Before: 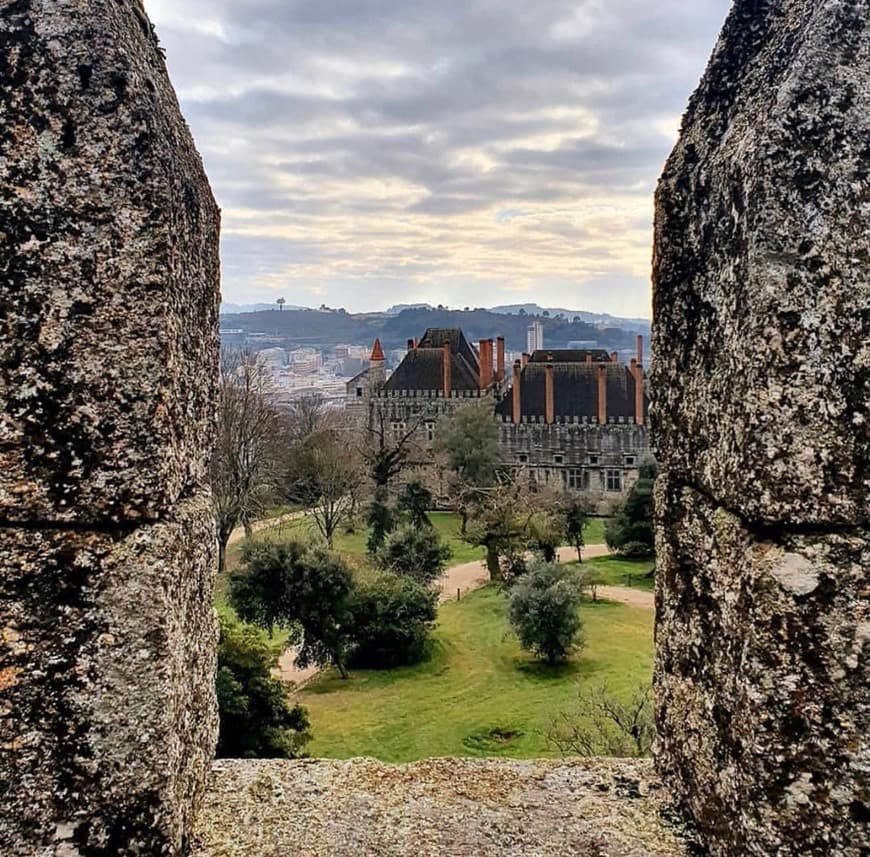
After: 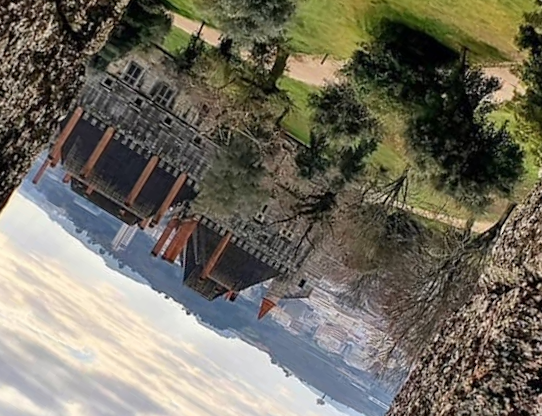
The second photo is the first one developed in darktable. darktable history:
crop and rotate: angle 148.15°, left 9.178%, top 15.679%, right 4.521%, bottom 17.02%
